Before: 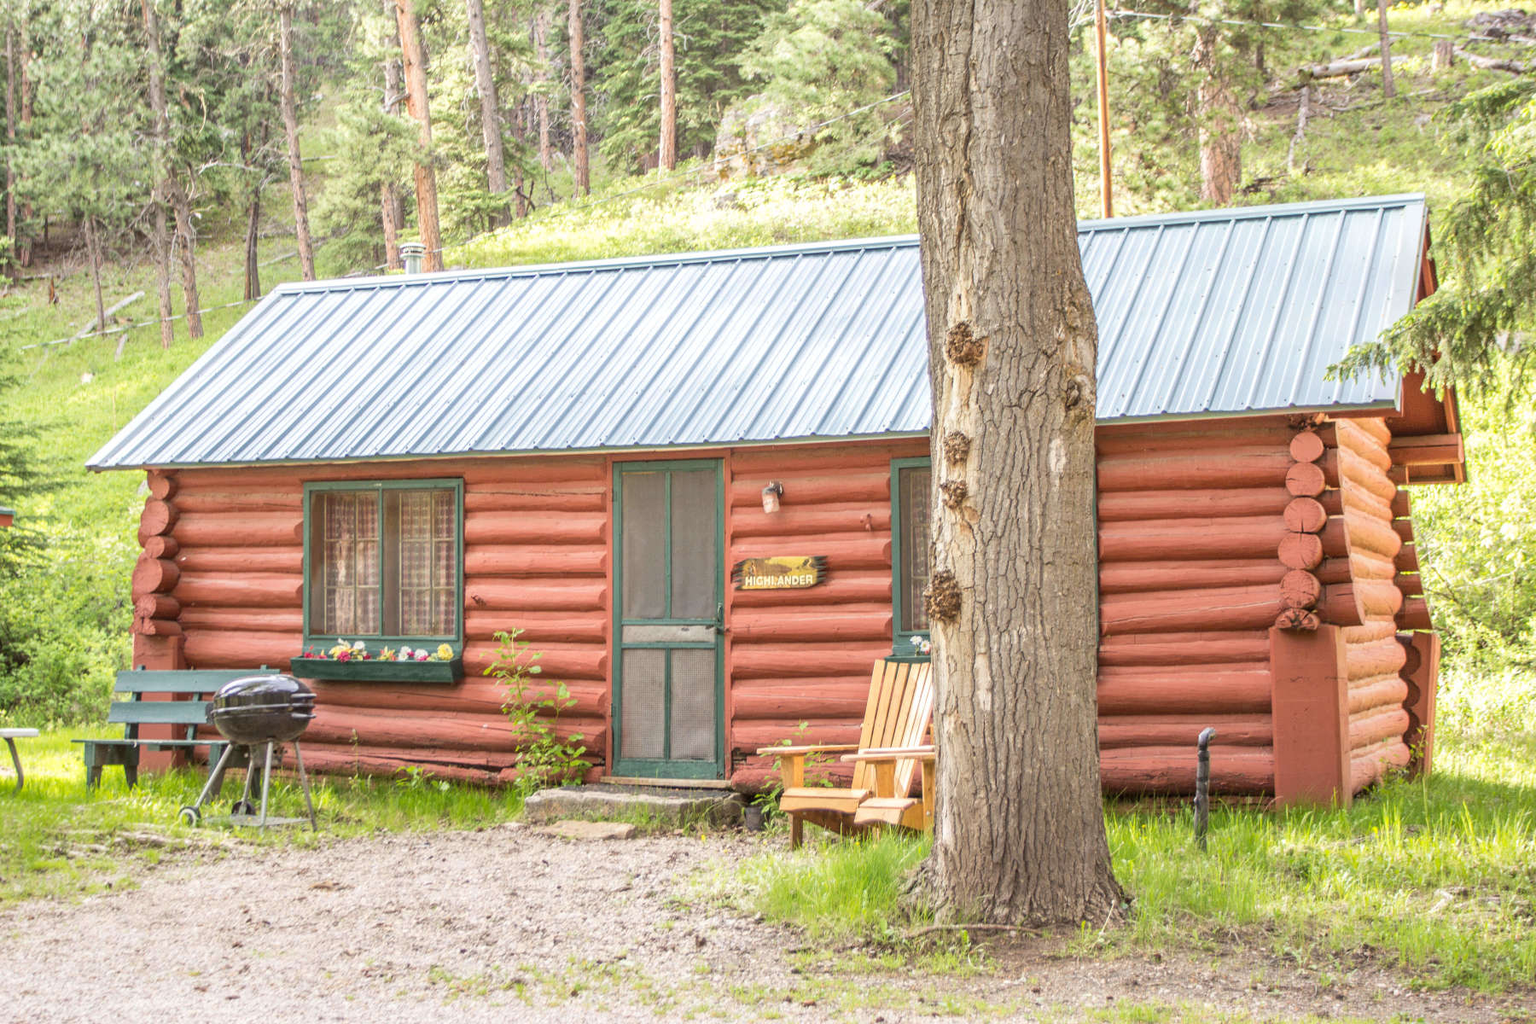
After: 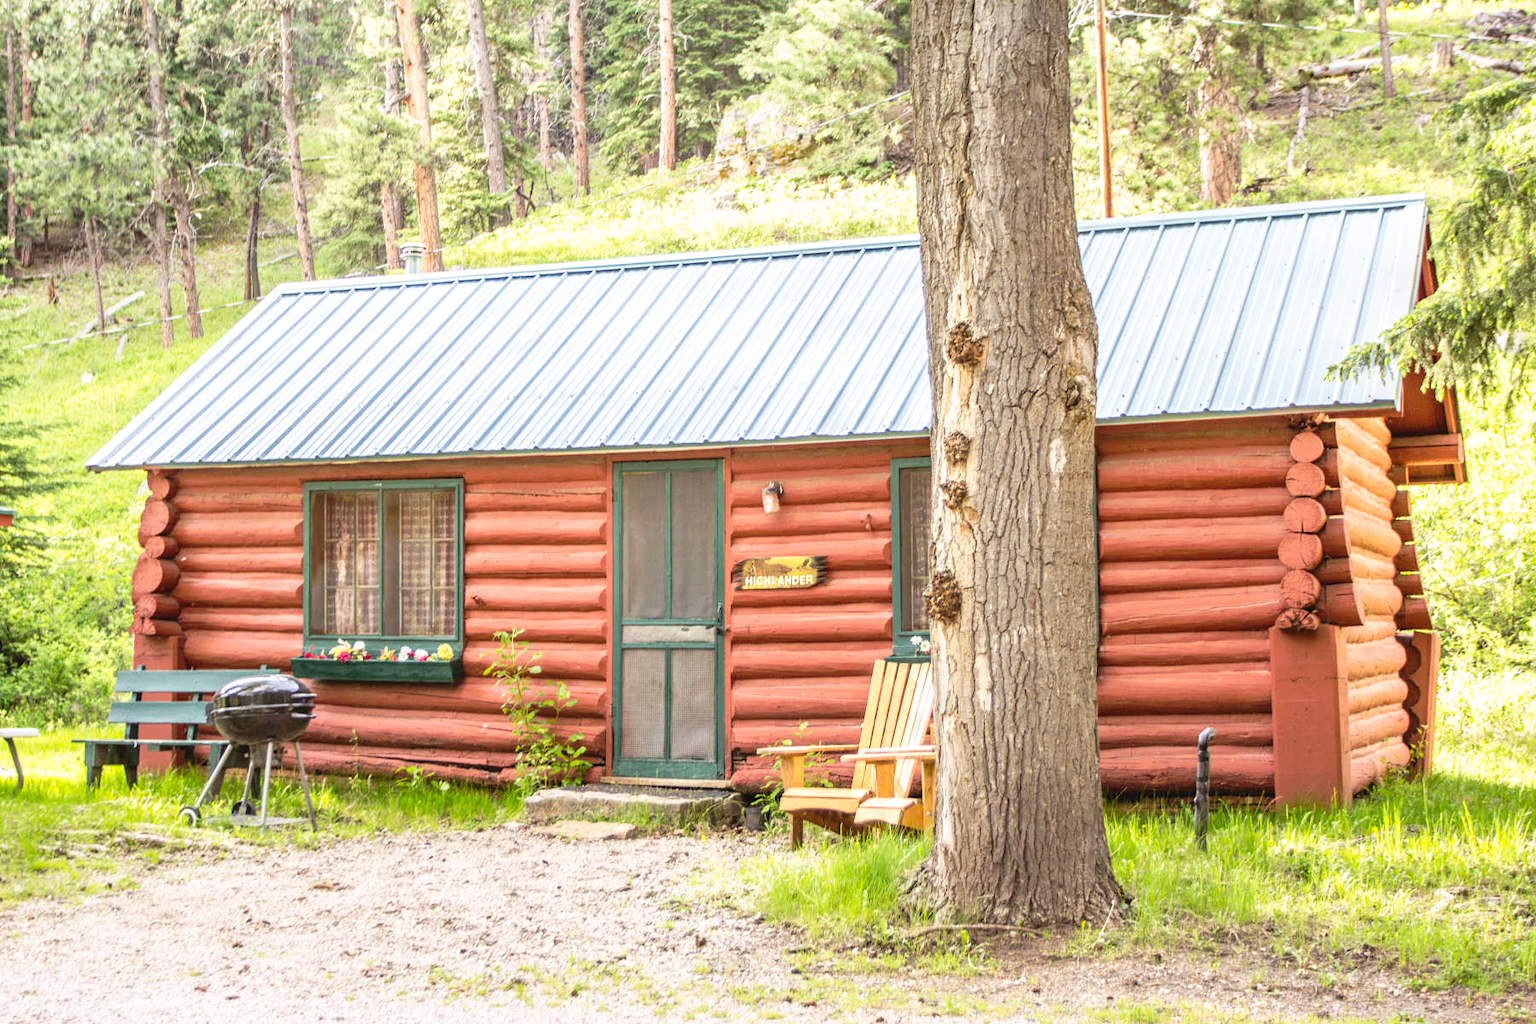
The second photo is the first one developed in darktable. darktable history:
tone equalizer: on, module defaults
tone curve: curves: ch0 [(0, 0) (0.003, 0.047) (0.011, 0.047) (0.025, 0.047) (0.044, 0.049) (0.069, 0.051) (0.1, 0.062) (0.136, 0.086) (0.177, 0.125) (0.224, 0.178) (0.277, 0.246) (0.335, 0.324) (0.399, 0.407) (0.468, 0.48) (0.543, 0.57) (0.623, 0.675) (0.709, 0.772) (0.801, 0.876) (0.898, 0.963) (1, 1)], preserve colors none
